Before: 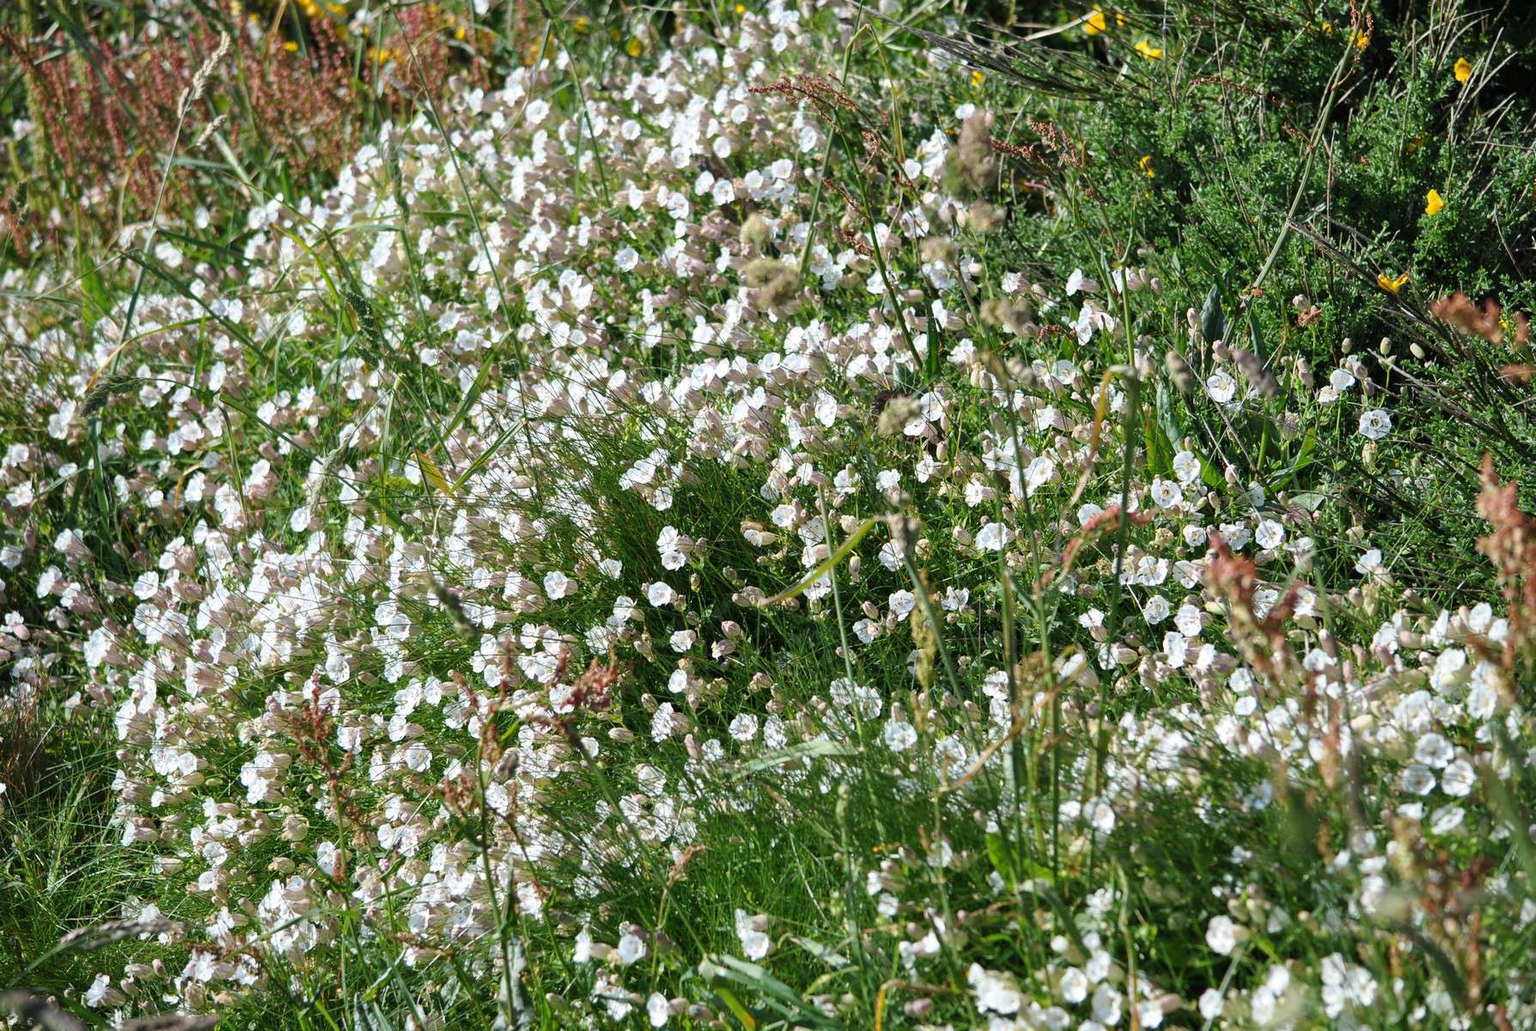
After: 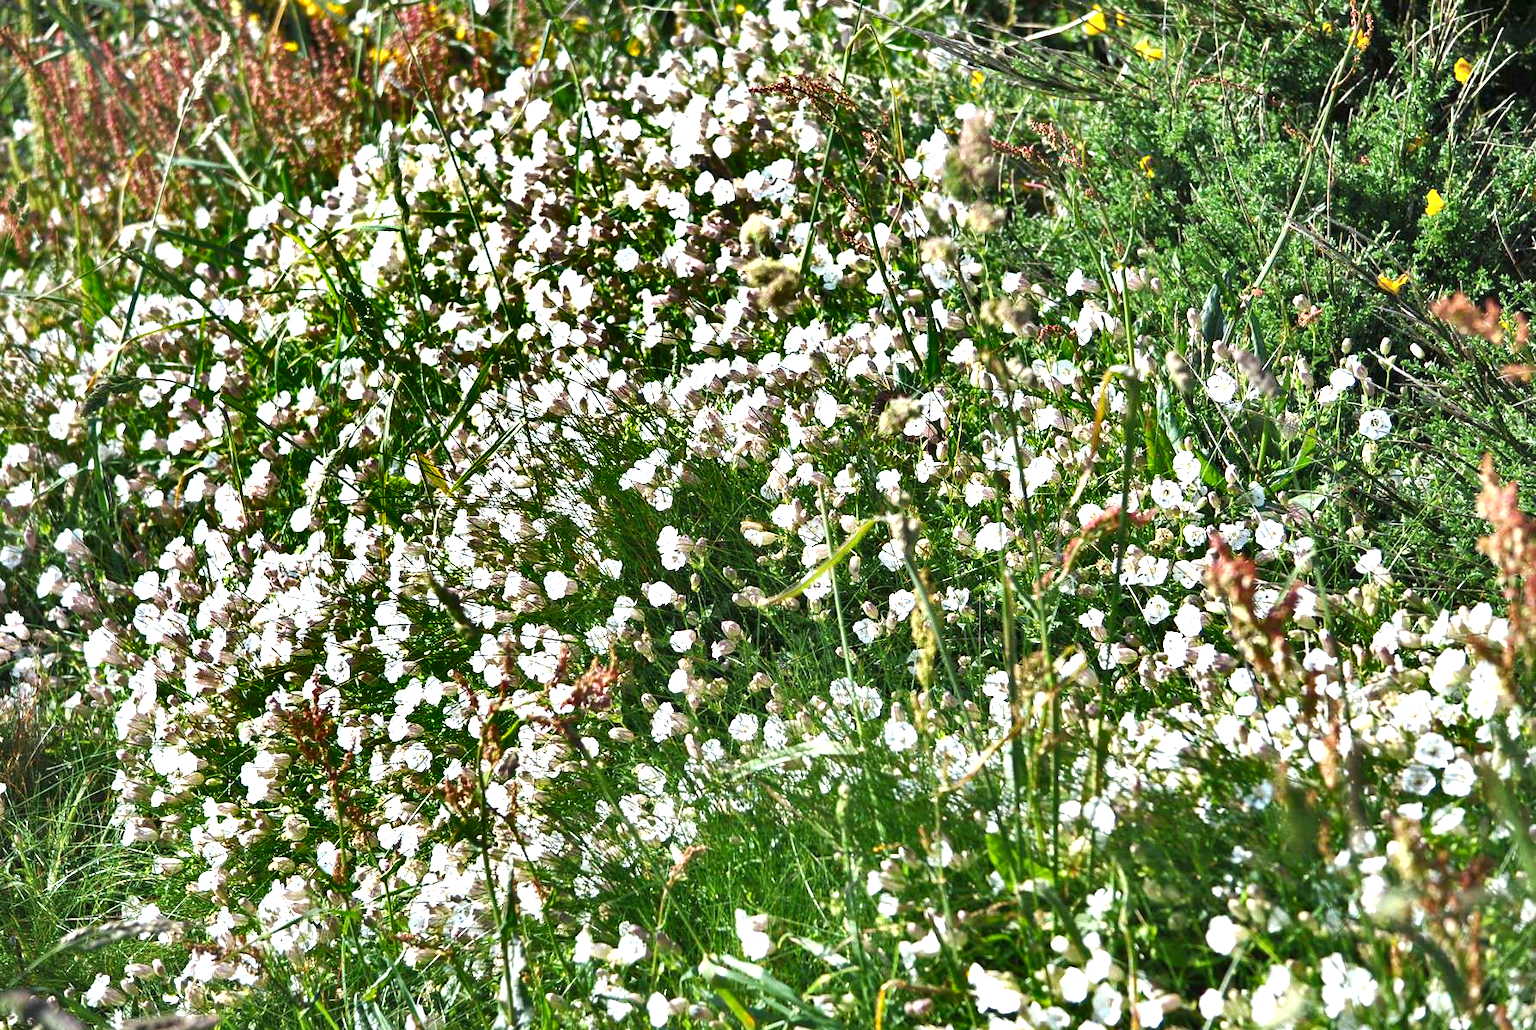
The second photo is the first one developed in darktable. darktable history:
shadows and highlights: shadows 20.91, highlights -82.73, soften with gaussian
exposure: black level correction 0, exposure 1.1 EV, compensate exposure bias true, compensate highlight preservation false
